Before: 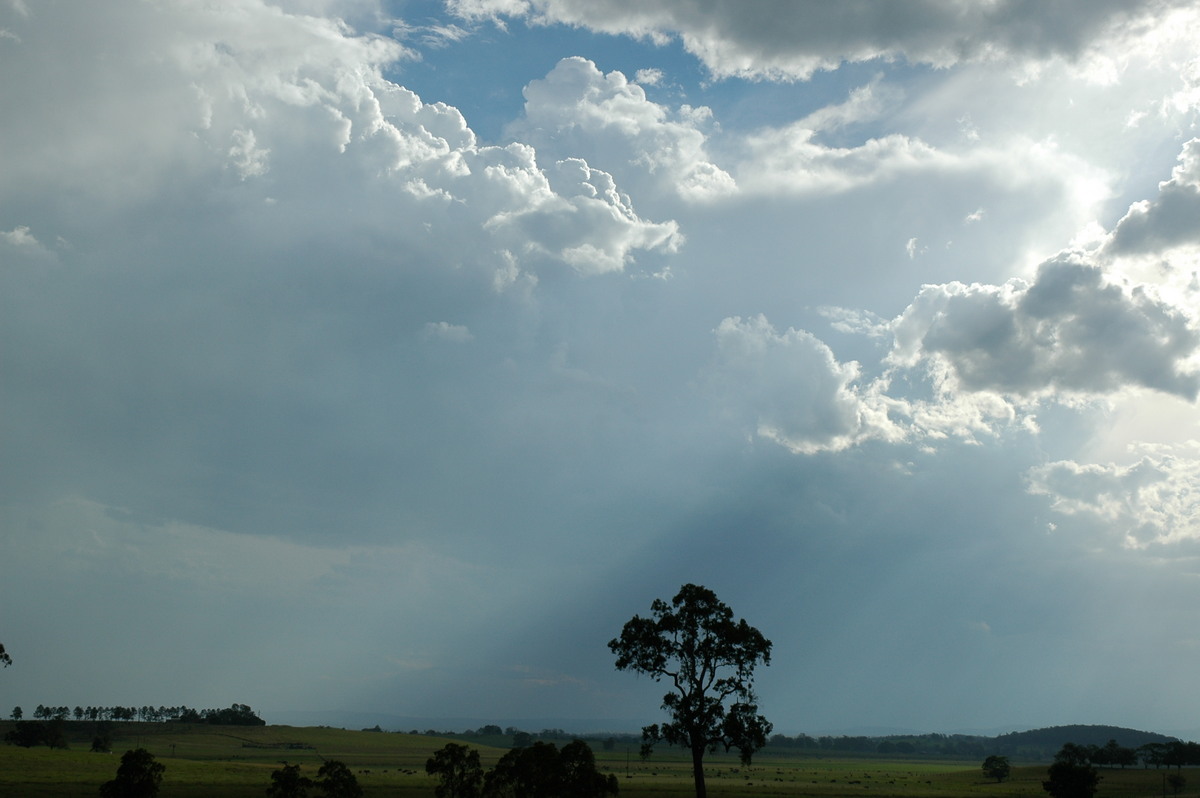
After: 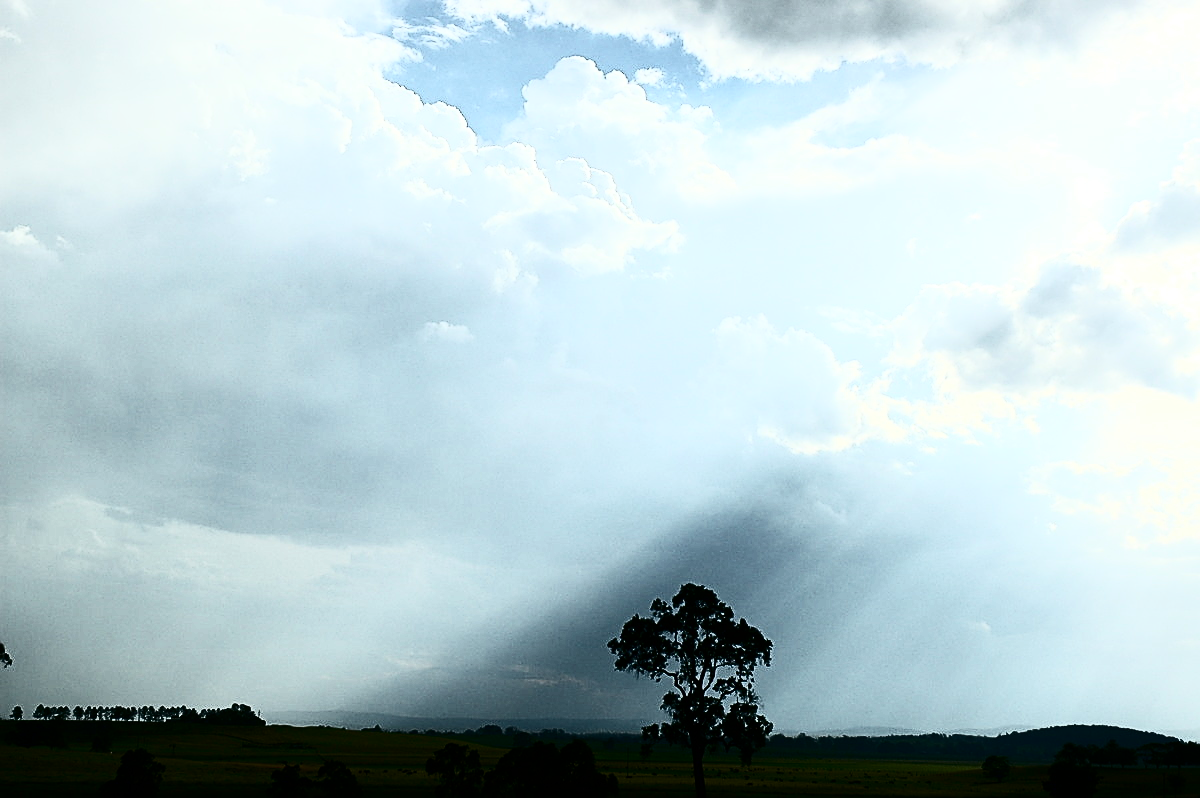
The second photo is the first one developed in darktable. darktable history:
contrast brightness saturation: contrast 0.925, brightness 0.2
sharpen: on, module defaults
tone curve: curves: ch0 [(0, 0) (0.004, 0.001) (0.133, 0.112) (0.325, 0.362) (0.832, 0.893) (1, 1)], color space Lab, independent channels, preserve colors none
